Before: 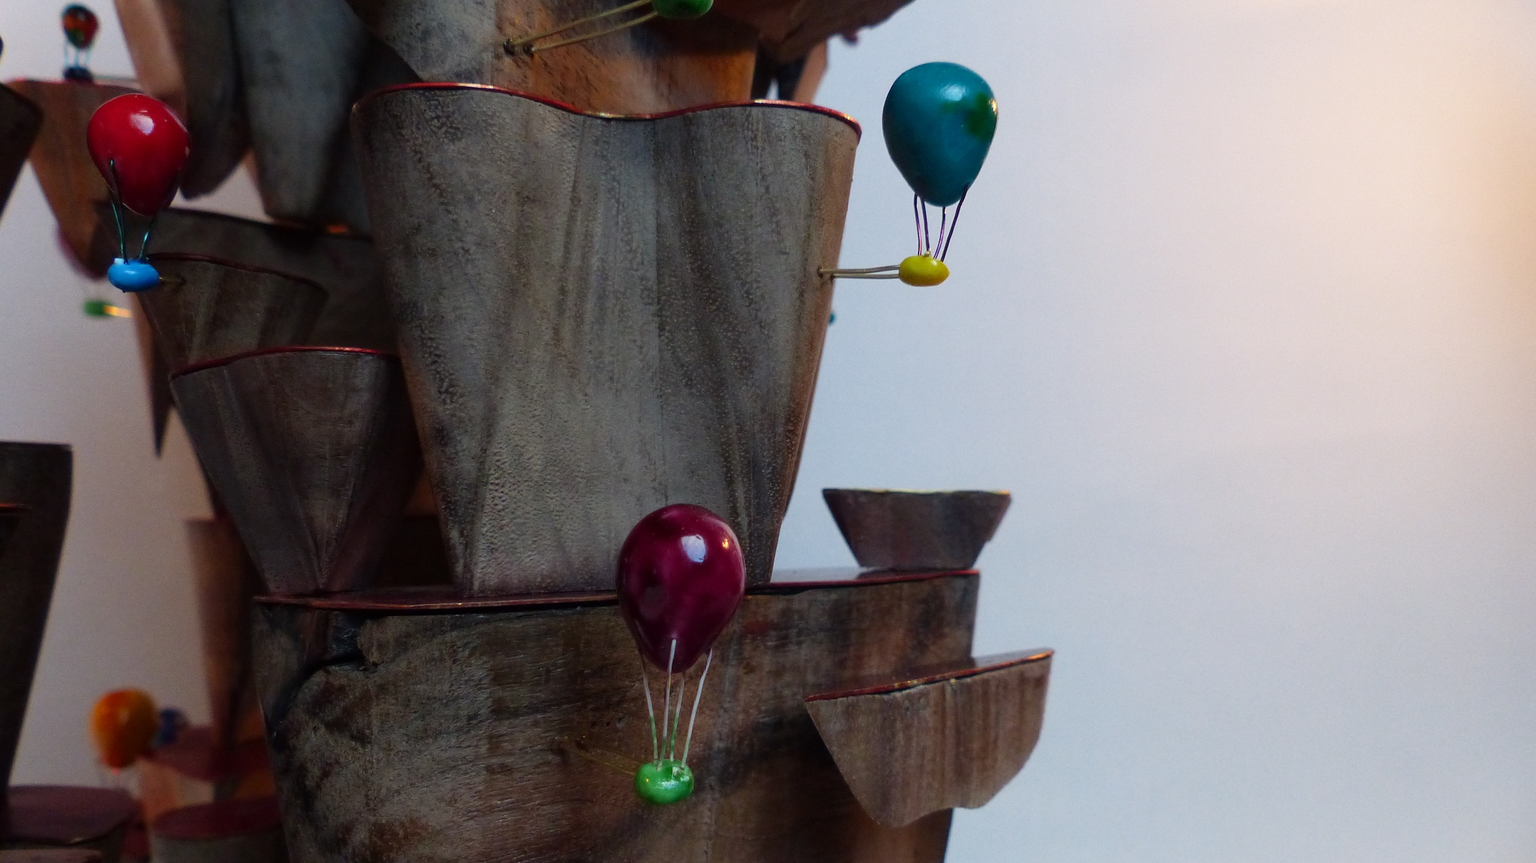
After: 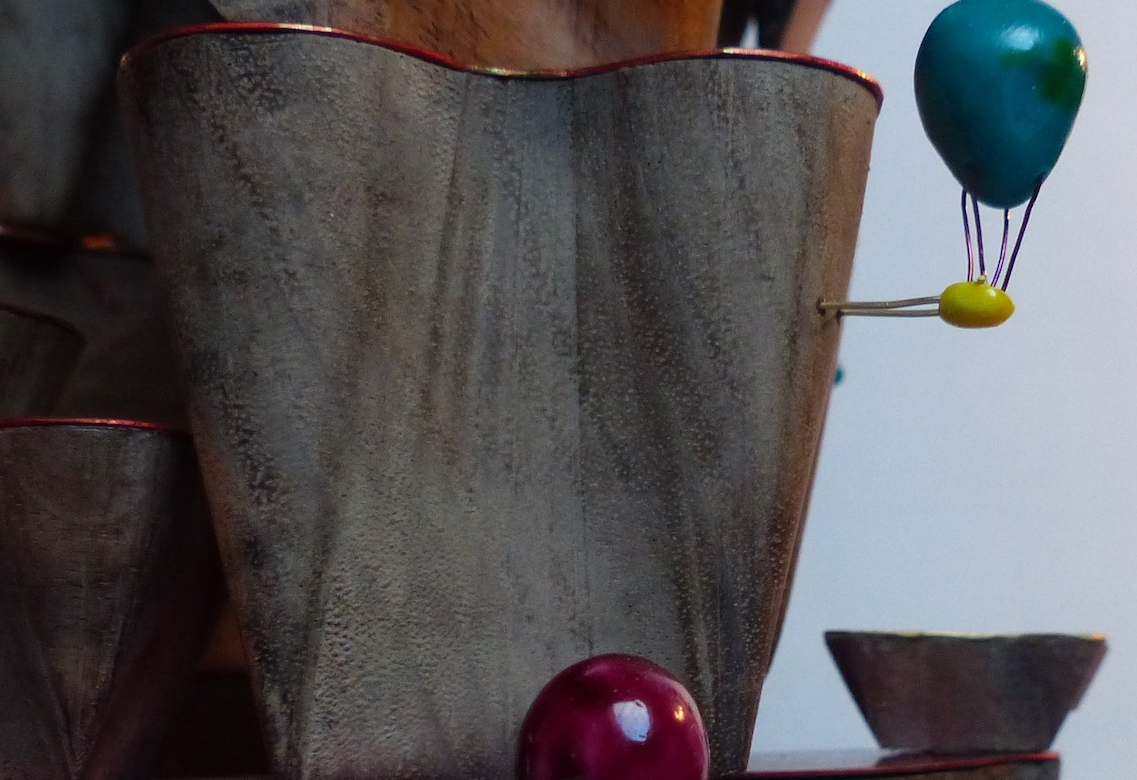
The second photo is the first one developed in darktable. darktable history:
crop: left 17.711%, top 7.819%, right 32.817%, bottom 31.786%
